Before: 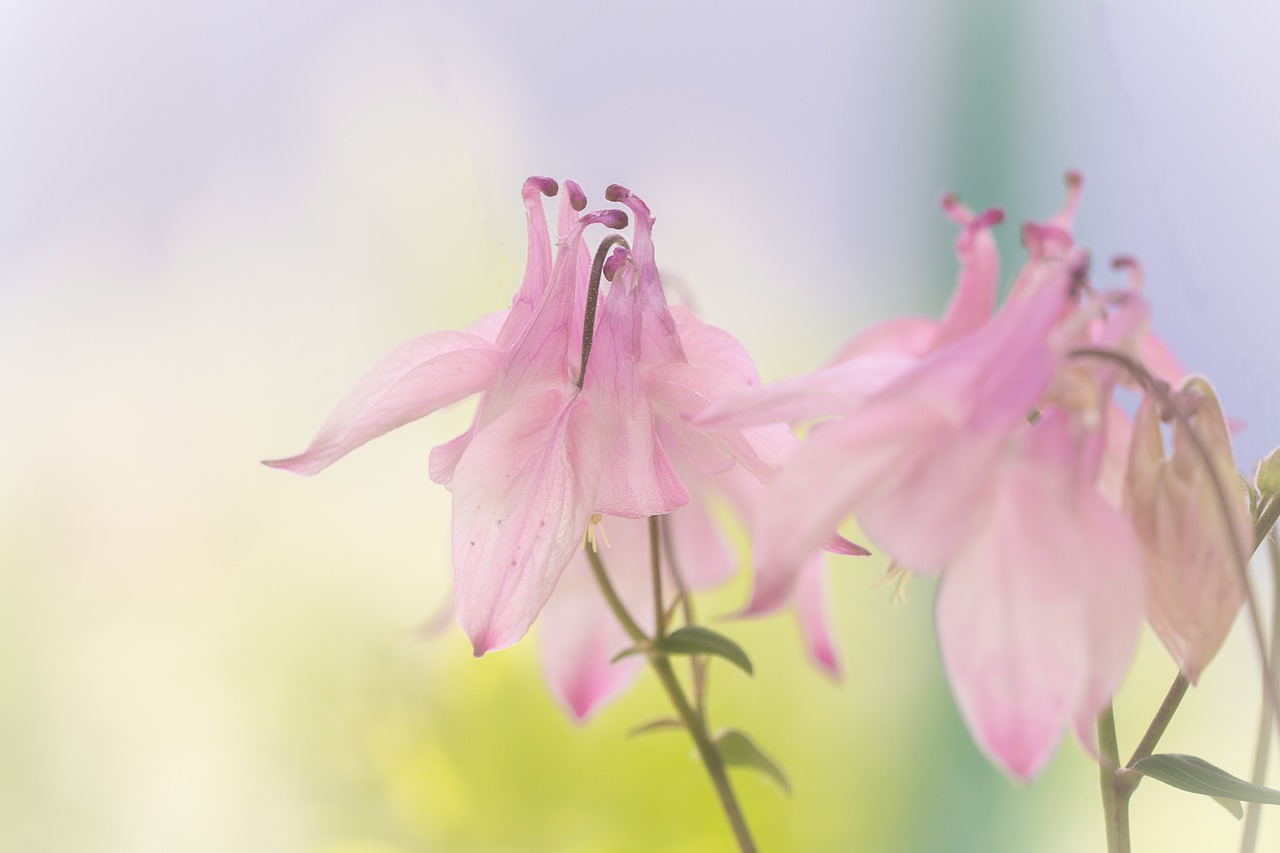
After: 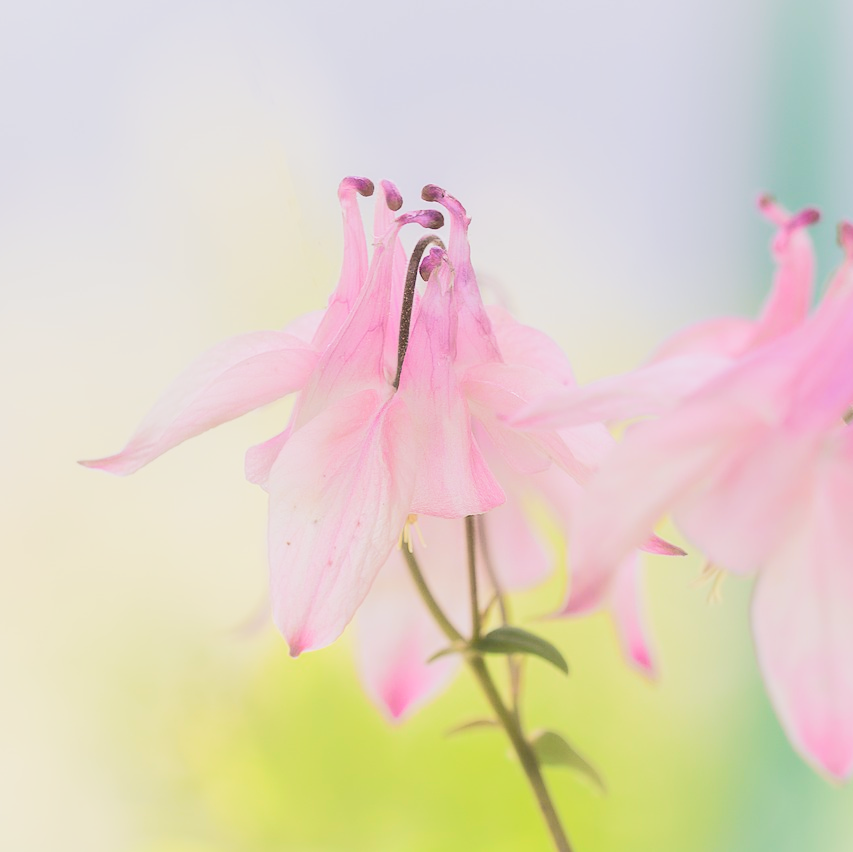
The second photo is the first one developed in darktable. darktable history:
crop and rotate: left 14.436%, right 18.898%
filmic rgb: black relative exposure -5 EV, white relative exposure 3.5 EV, hardness 3.19, contrast 1.3, highlights saturation mix -50%
tone curve: curves: ch0 [(0, 0.013) (0.054, 0.018) (0.205, 0.191) (0.289, 0.292) (0.39, 0.424) (0.493, 0.551) (0.666, 0.743) (0.795, 0.841) (1, 0.998)]; ch1 [(0, 0) (0.385, 0.343) (0.439, 0.415) (0.494, 0.495) (0.501, 0.501) (0.51, 0.509) (0.548, 0.554) (0.586, 0.601) (0.66, 0.687) (0.783, 0.804) (1, 1)]; ch2 [(0, 0) (0.304, 0.31) (0.403, 0.399) (0.441, 0.428) (0.47, 0.469) (0.498, 0.496) (0.524, 0.538) (0.566, 0.579) (0.633, 0.665) (0.7, 0.711) (1, 1)], color space Lab, independent channels, preserve colors none
